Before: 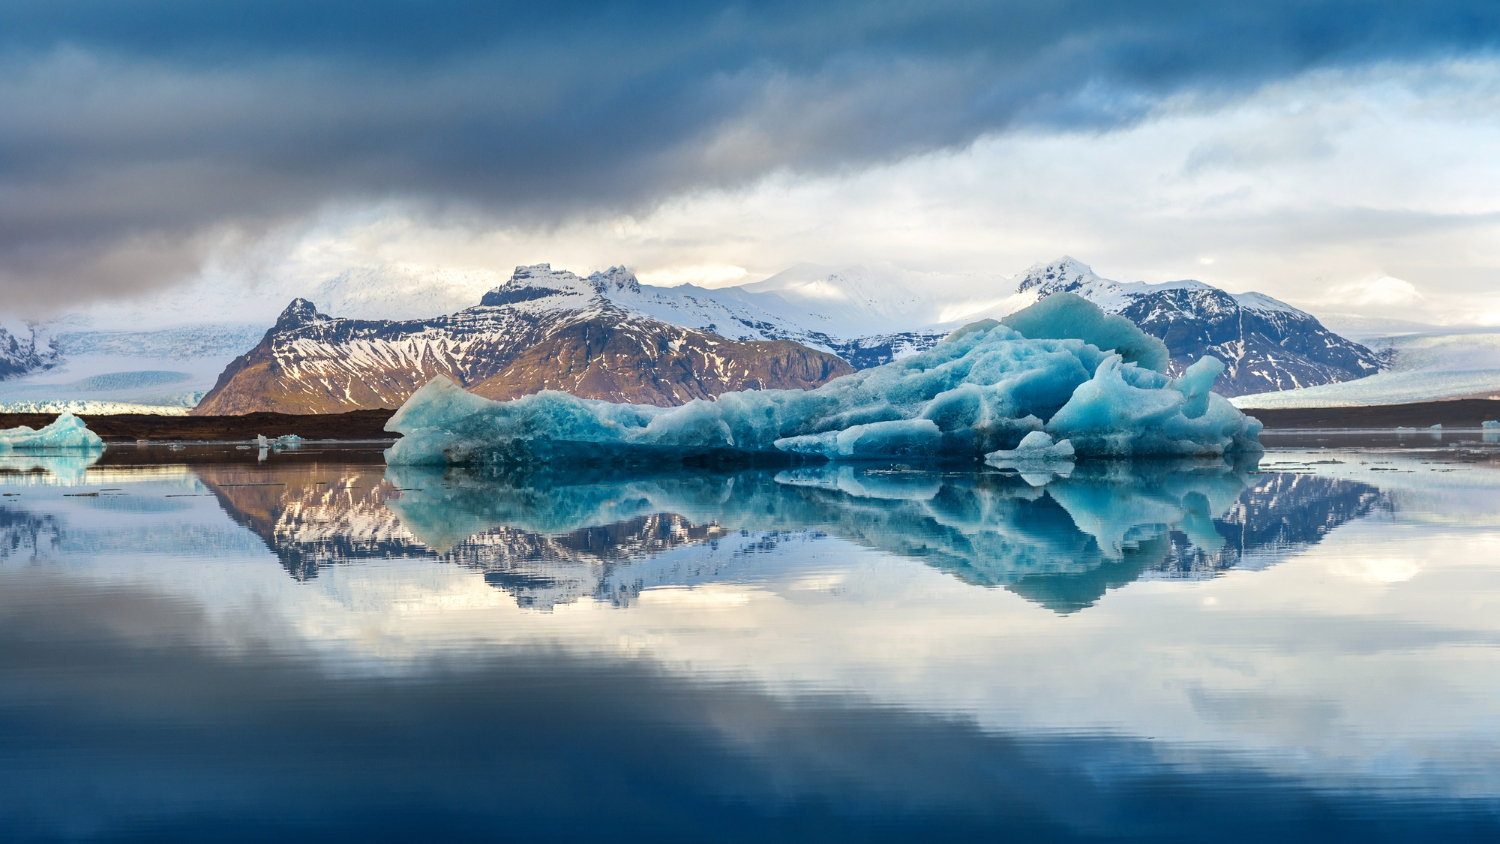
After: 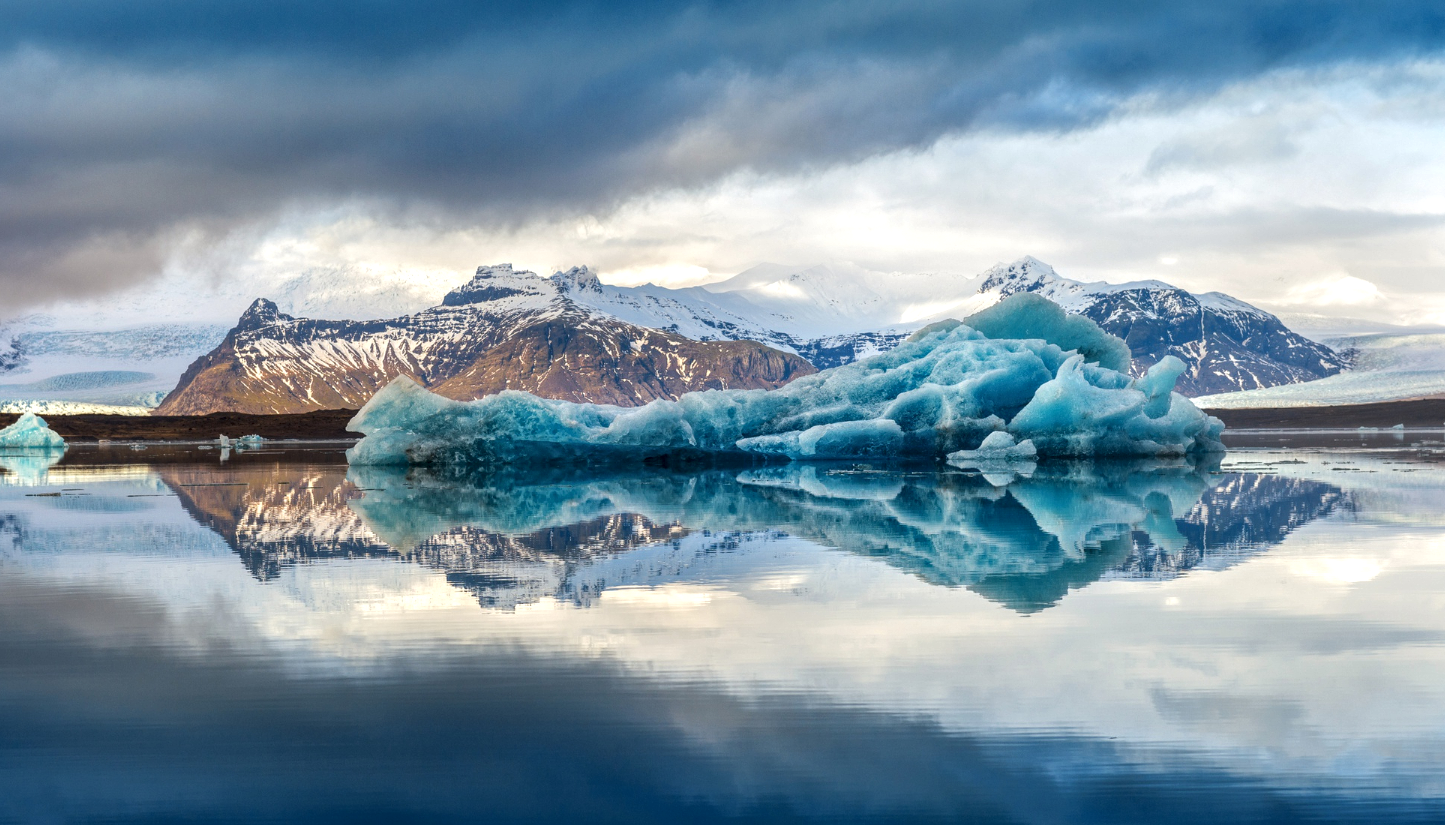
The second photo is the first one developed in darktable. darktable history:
crop and rotate: left 2.536%, right 1.107%, bottom 2.246%
levels: mode automatic
local contrast: highlights 99%, shadows 86%, detail 160%, midtone range 0.2
